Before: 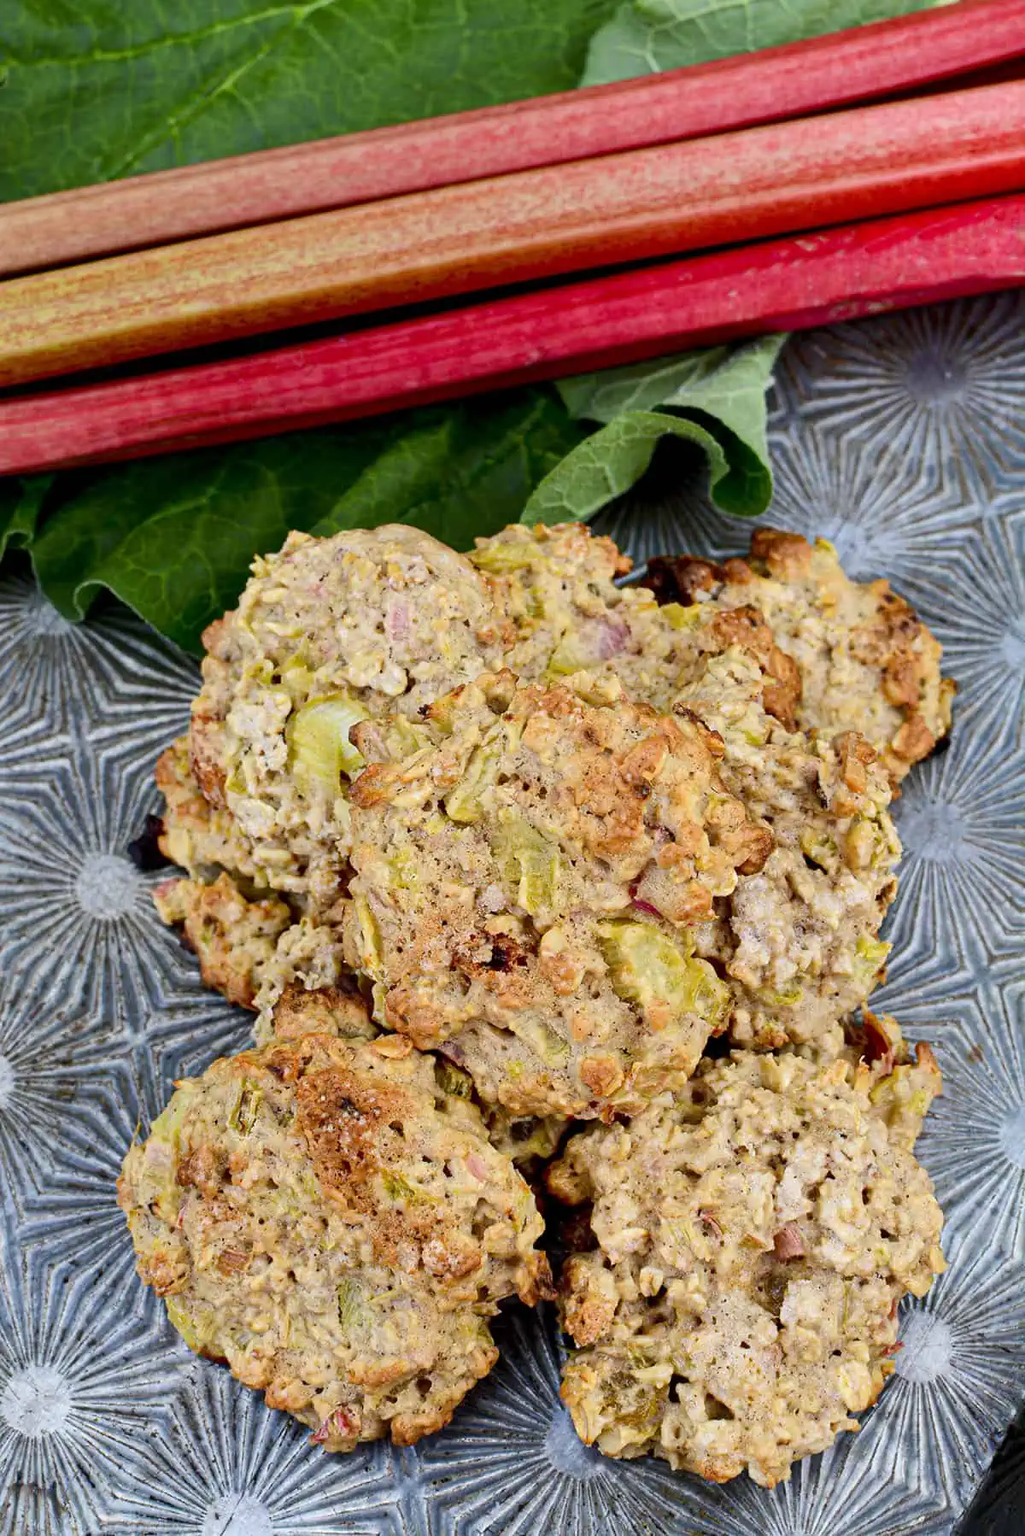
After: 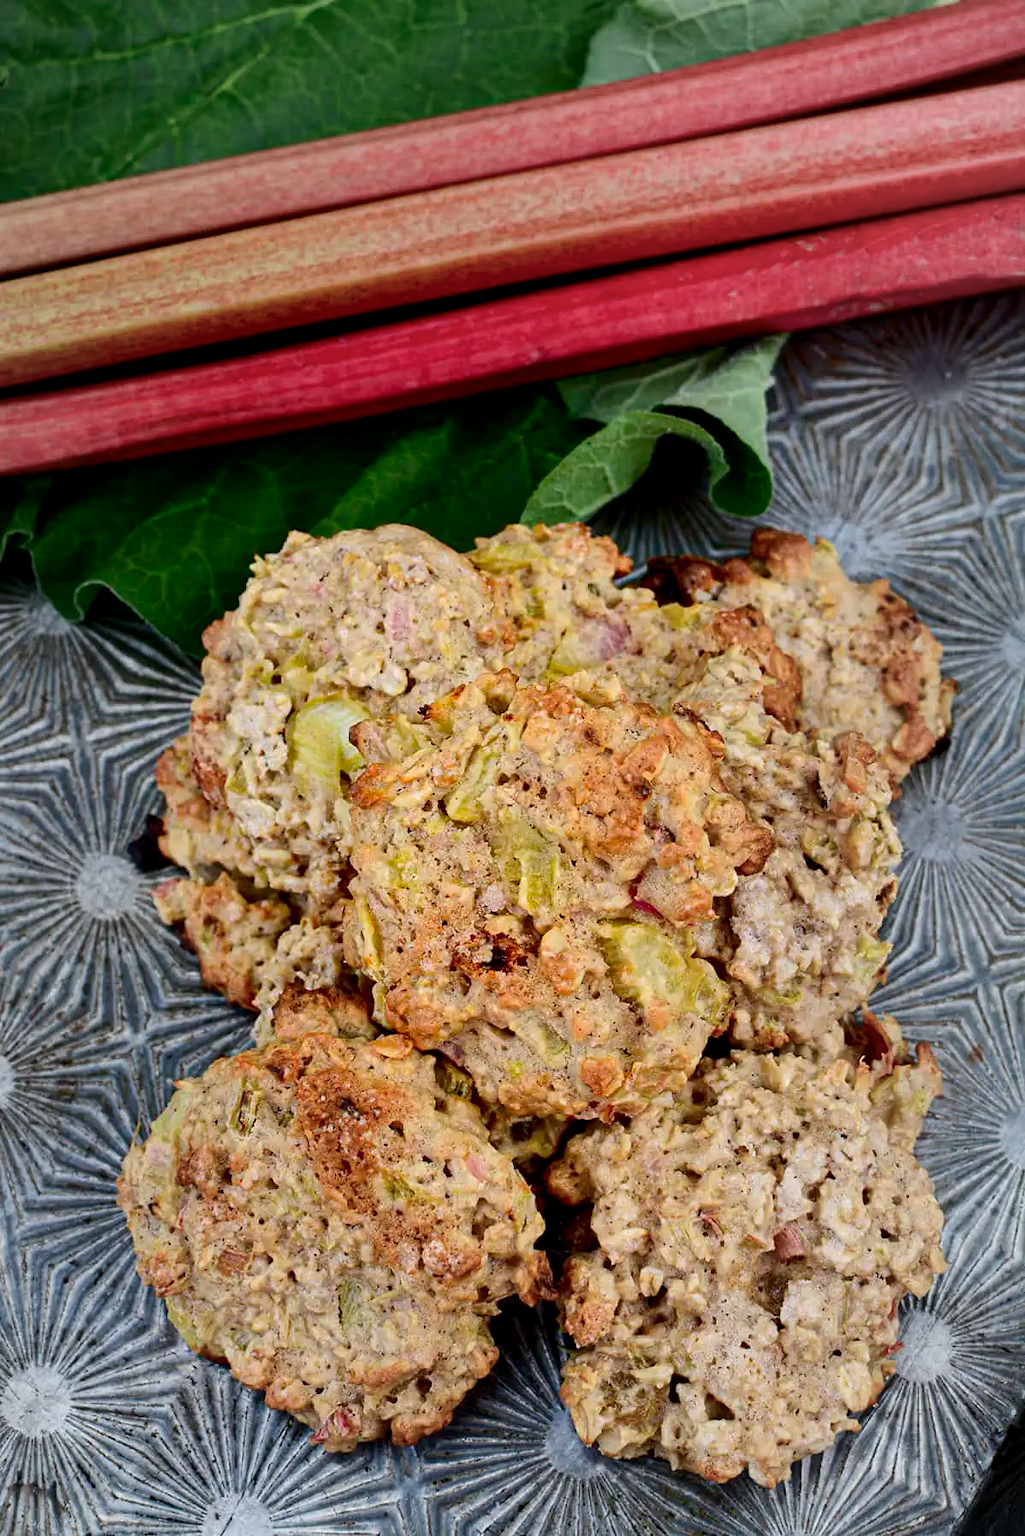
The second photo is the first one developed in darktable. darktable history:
contrast brightness saturation: brightness -0.09
vignetting: fall-off start 18.21%, fall-off radius 137.95%, brightness -0.207, center (-0.078, 0.066), width/height ratio 0.62, shape 0.59
